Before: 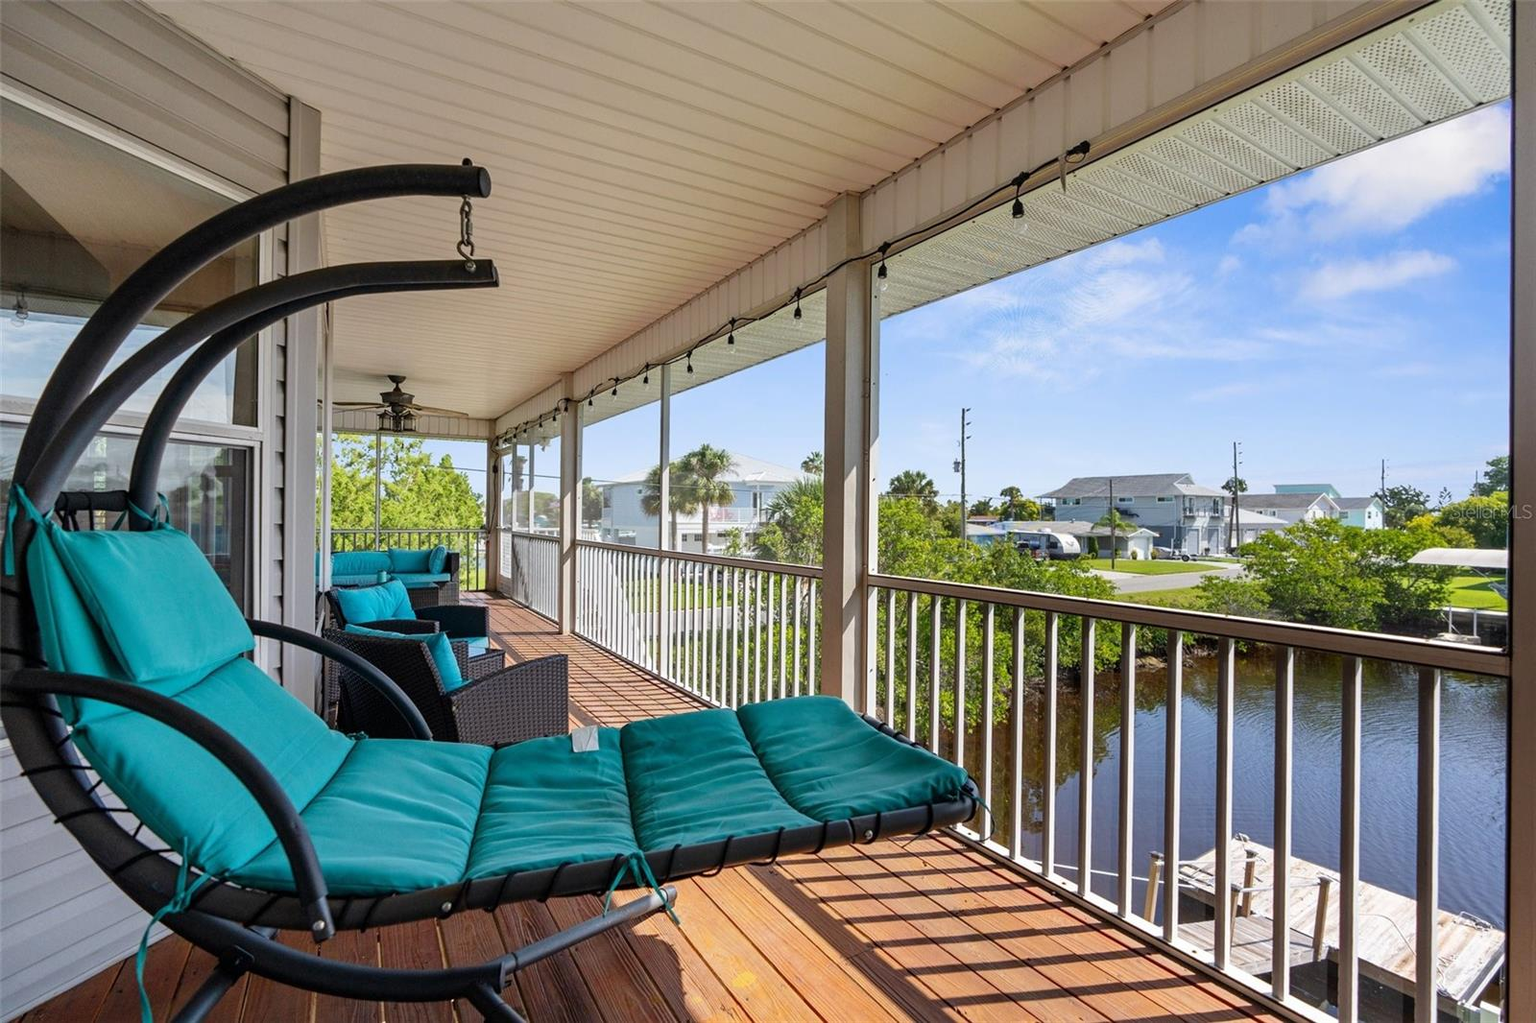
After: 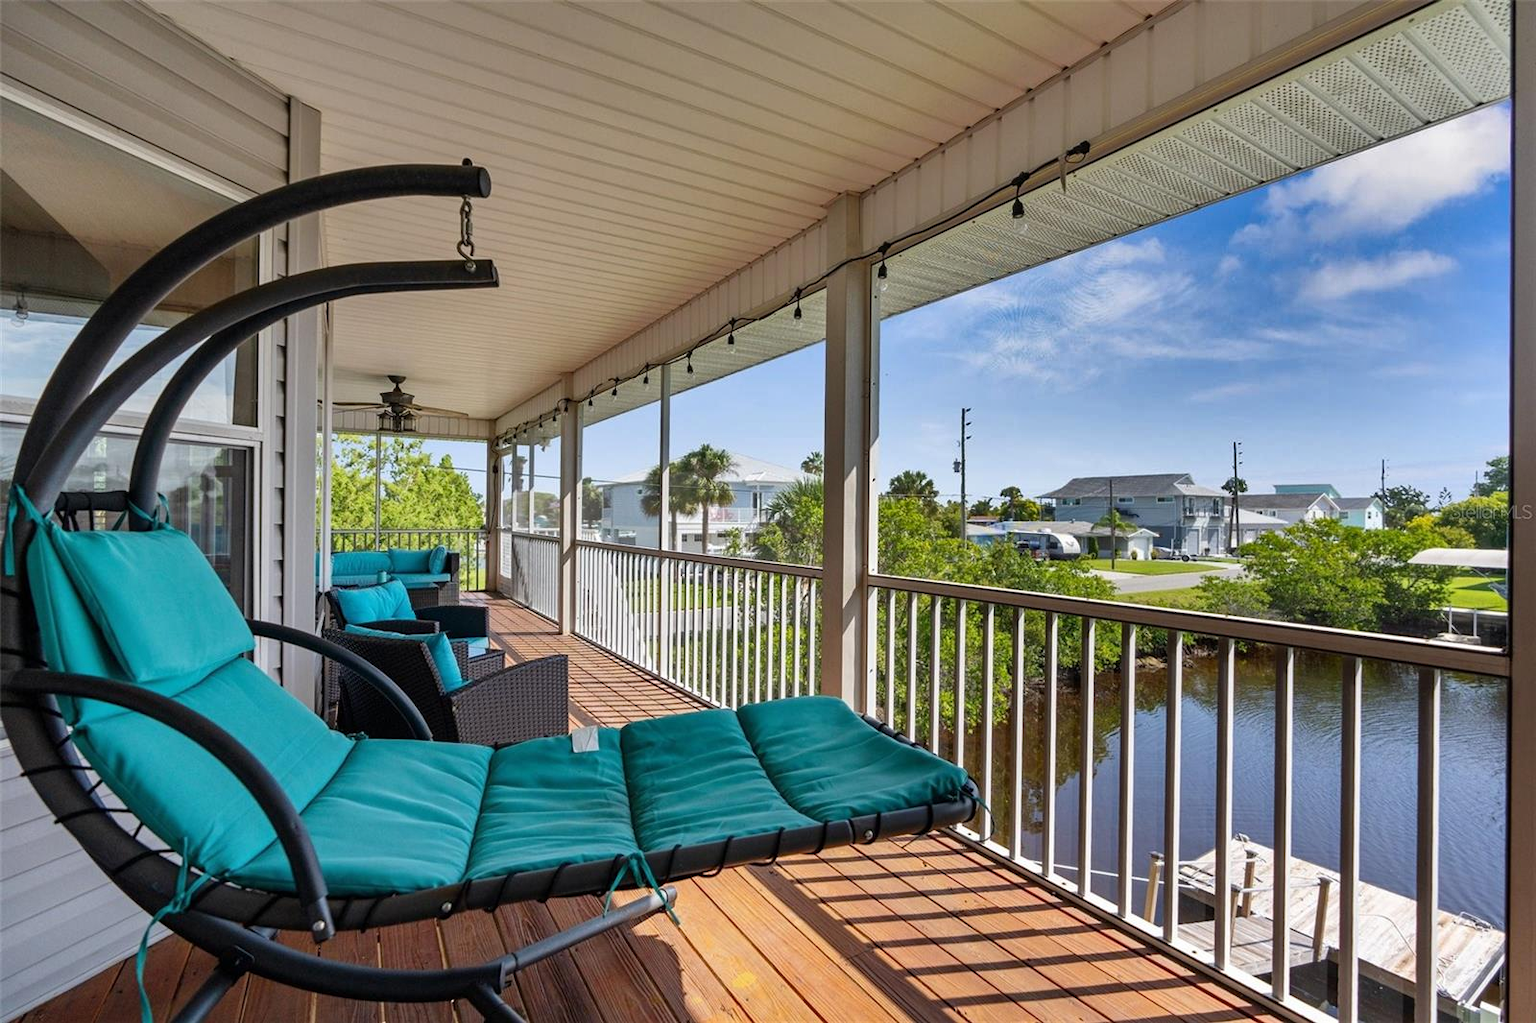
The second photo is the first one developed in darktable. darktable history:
shadows and highlights: shadows 20.99, highlights -82.98, soften with gaussian
